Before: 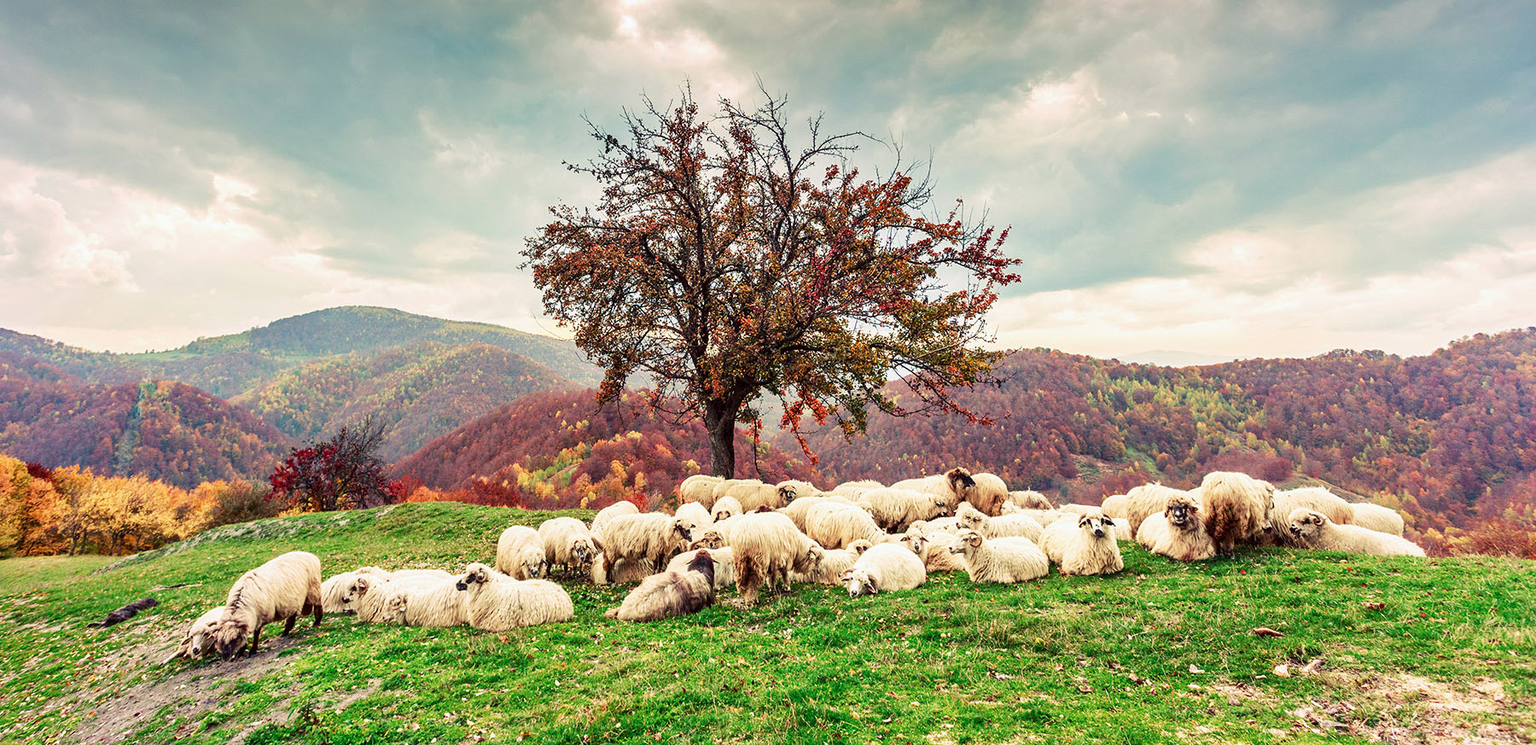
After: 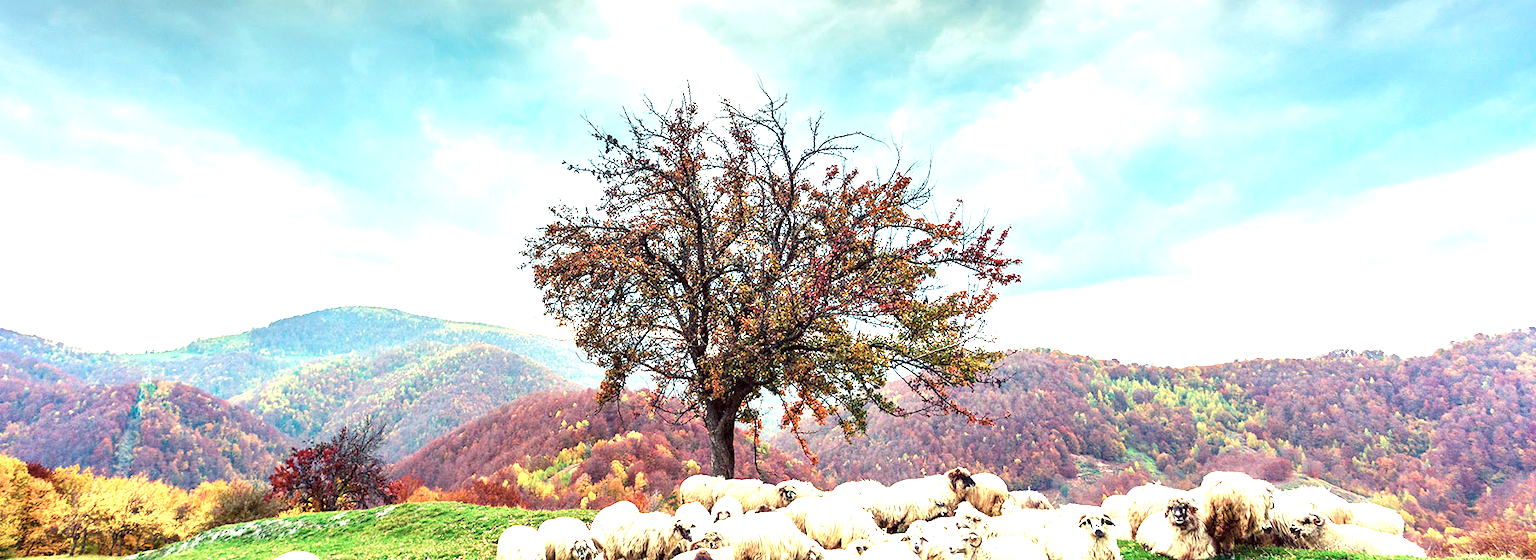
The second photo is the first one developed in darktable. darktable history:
exposure: exposure 1 EV, compensate highlight preservation false
color correction: highlights a* -12.82, highlights b* -17.68, saturation 0.708
color balance rgb: shadows lift › luminance 0.815%, shadows lift › chroma 0.38%, shadows lift › hue 17.12°, perceptual saturation grading › global saturation 17.408%, global vibrance 40.586%
crop: bottom 24.634%
